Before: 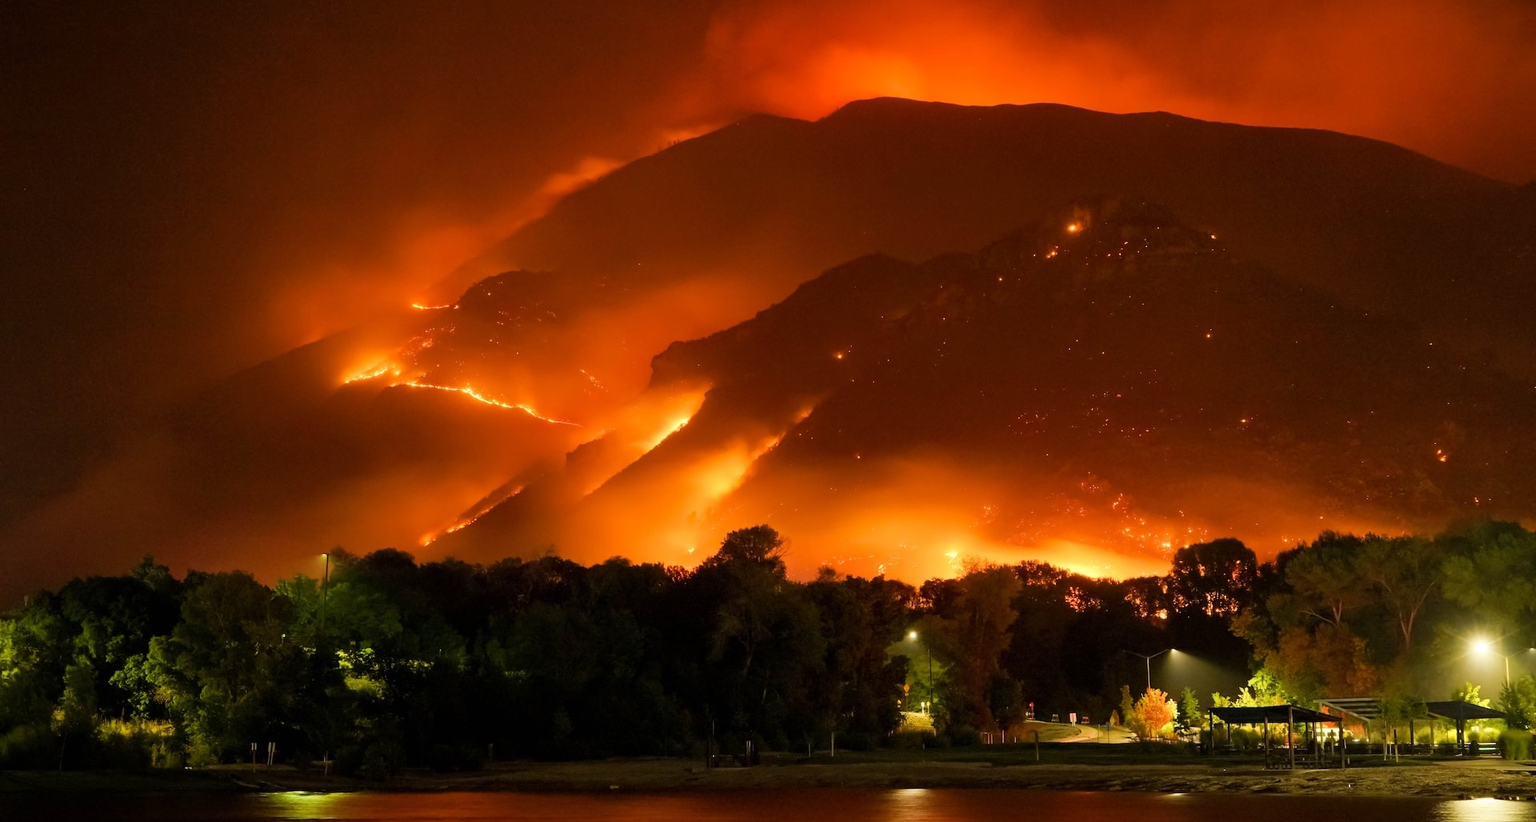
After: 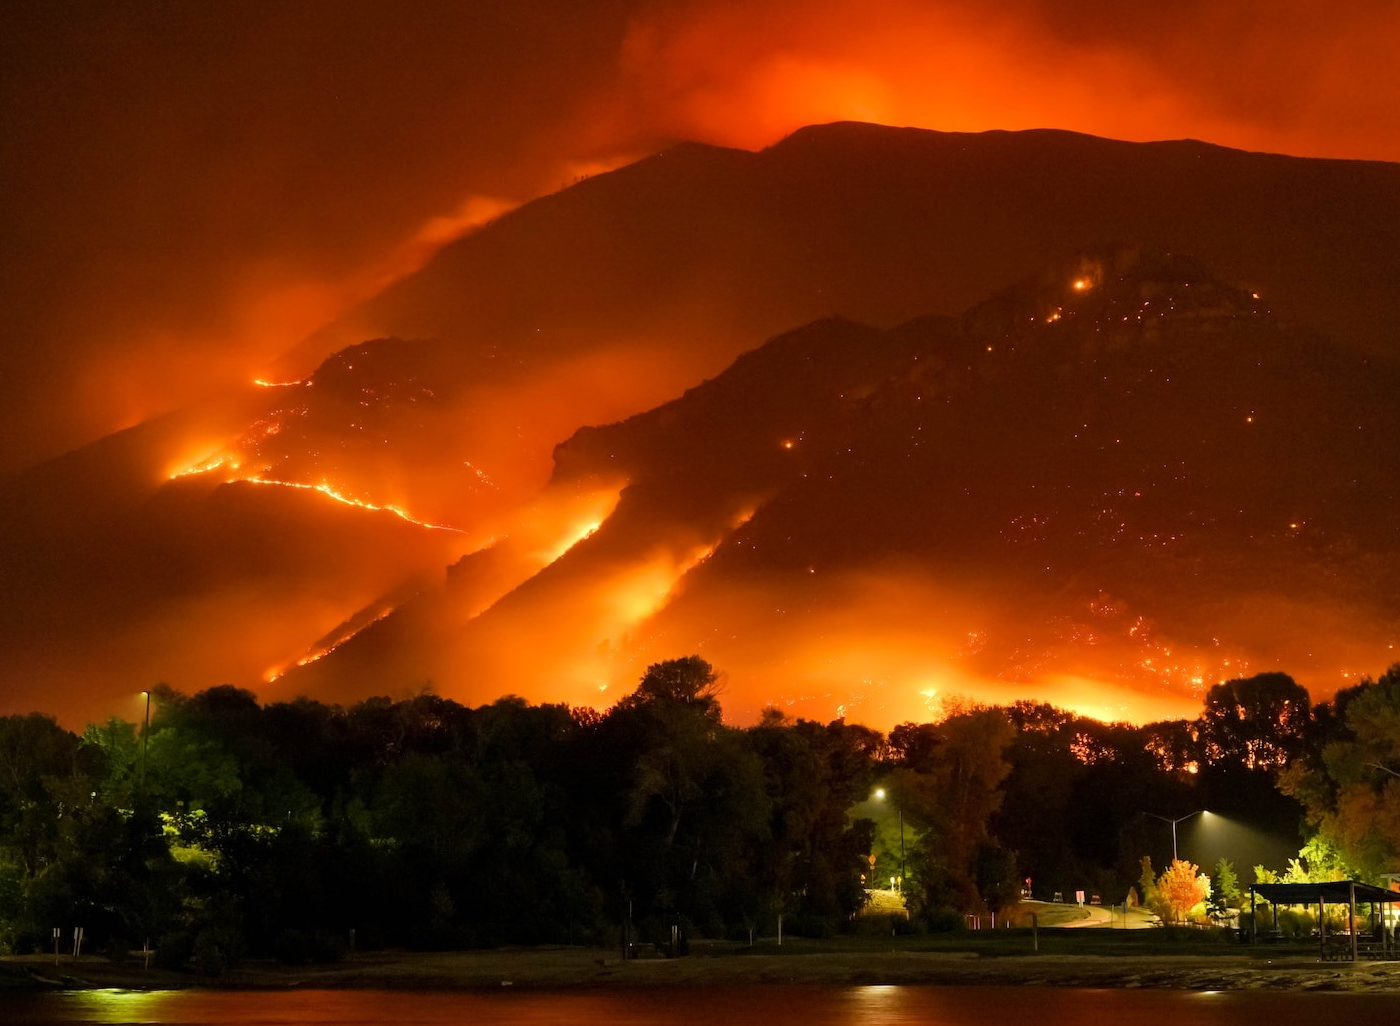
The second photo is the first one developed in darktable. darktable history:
crop: left 13.631%, right 13.426%
